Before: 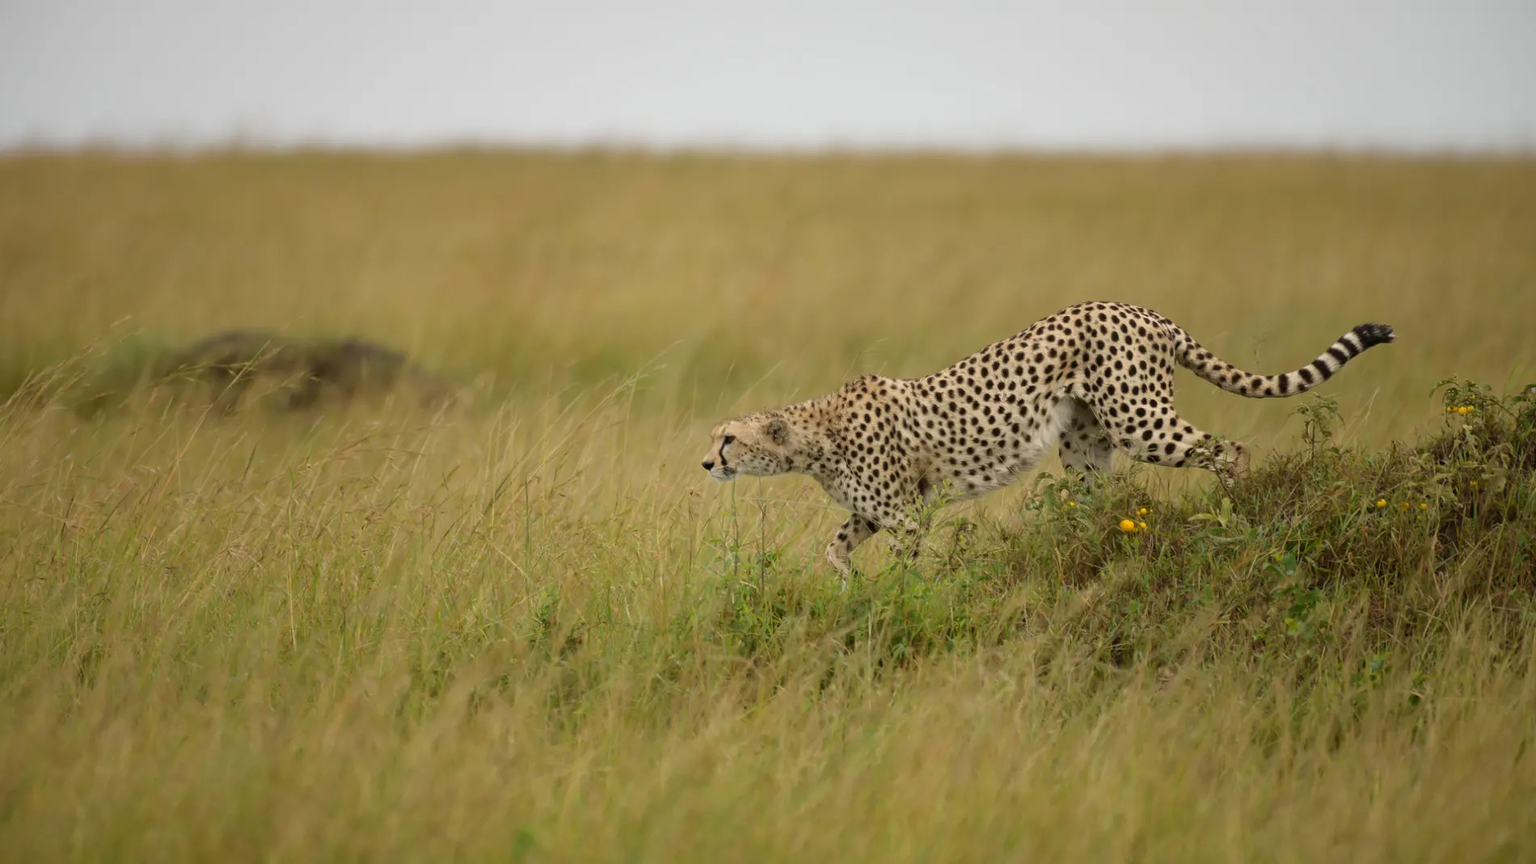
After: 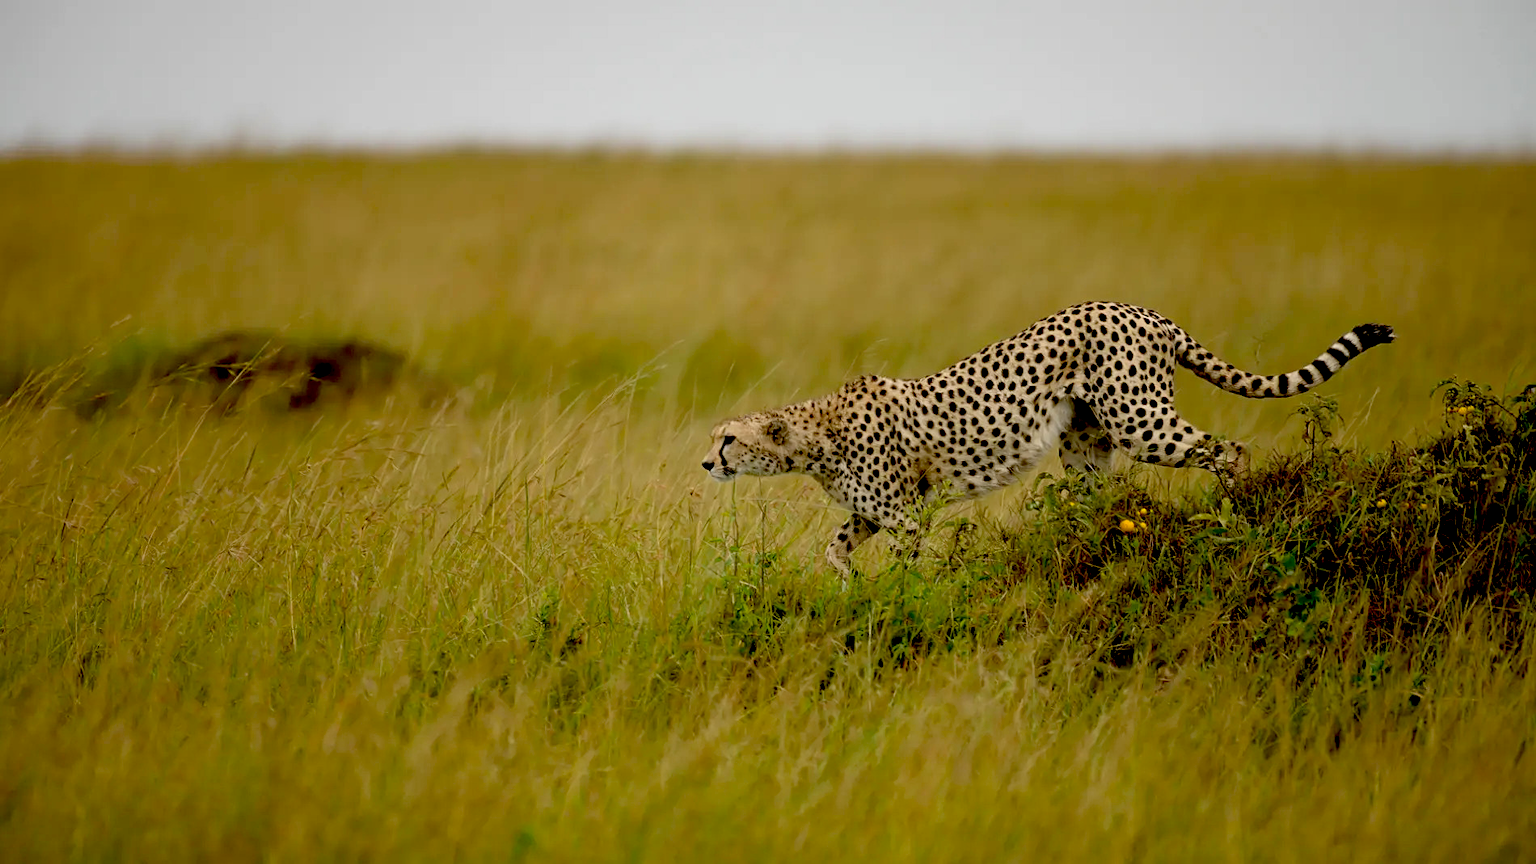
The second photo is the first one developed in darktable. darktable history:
sharpen: amount 0.2
exposure: black level correction 0.056, exposure -0.039 EV, compensate highlight preservation false
